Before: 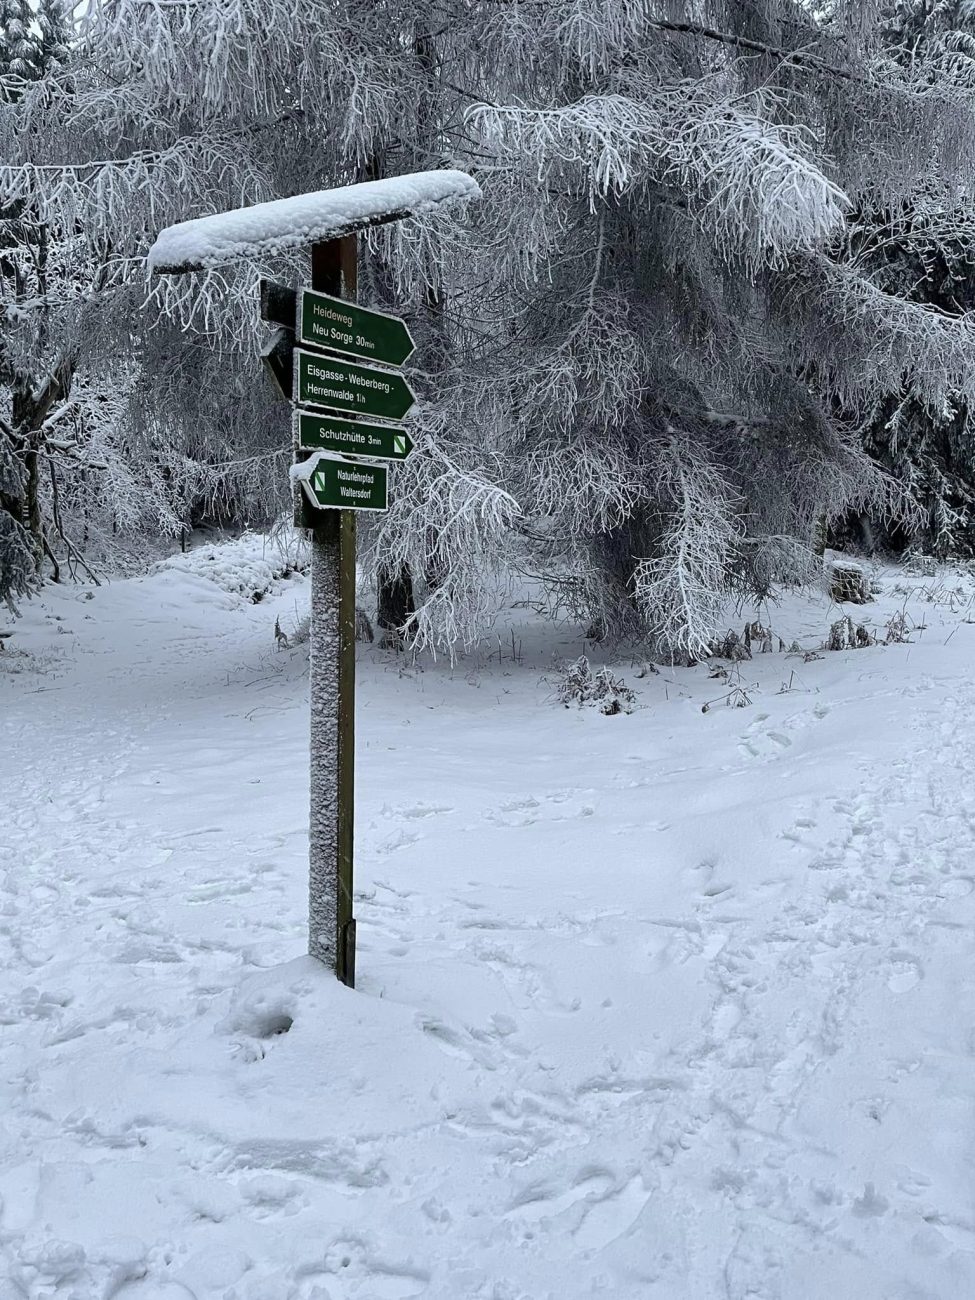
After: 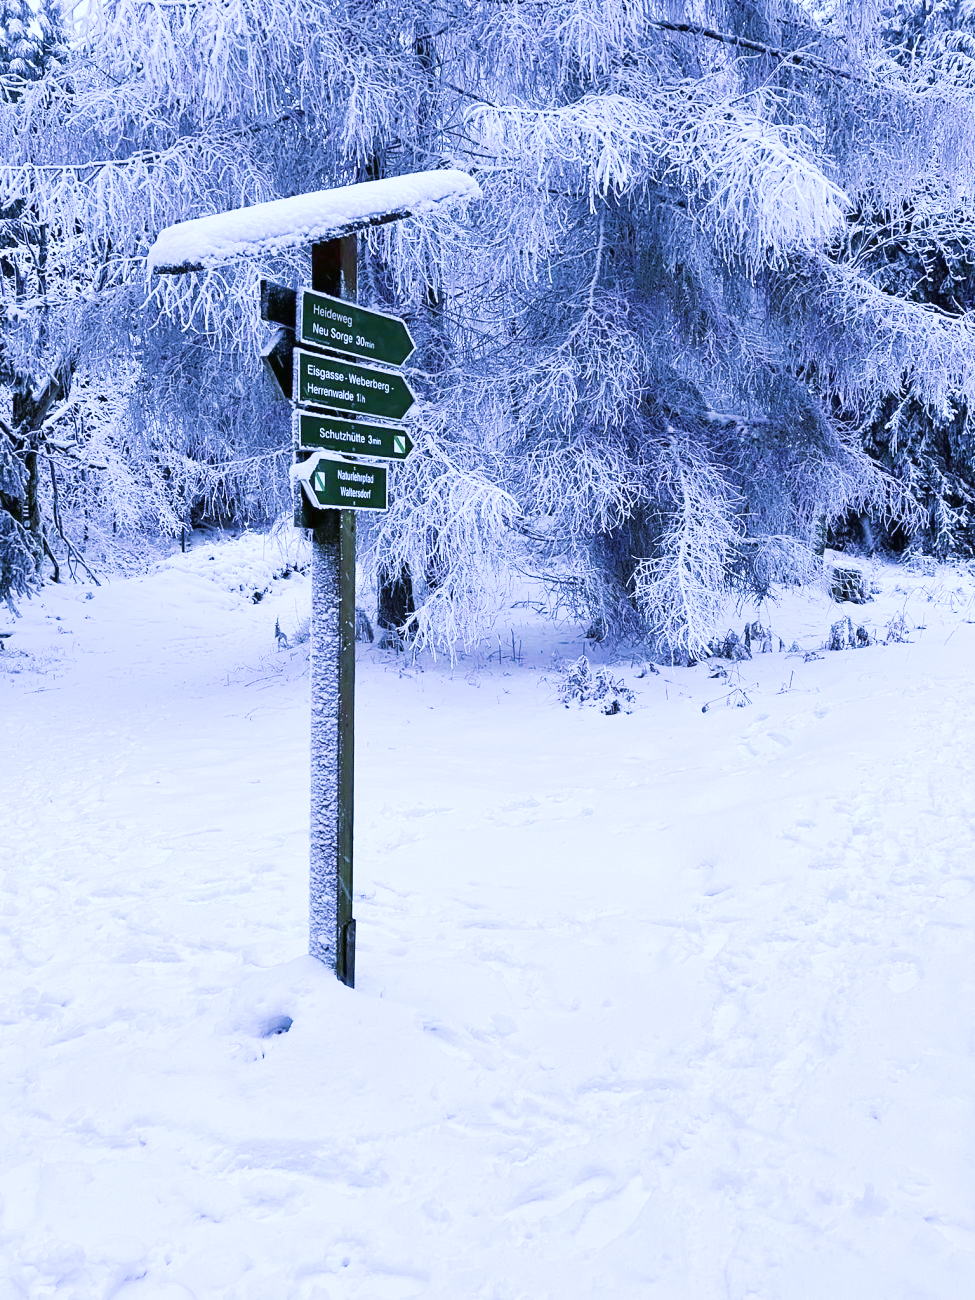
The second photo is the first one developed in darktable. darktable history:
tone curve: curves: ch0 [(0, 0) (0.003, 0.015) (0.011, 0.025) (0.025, 0.056) (0.044, 0.104) (0.069, 0.139) (0.1, 0.181) (0.136, 0.226) (0.177, 0.28) (0.224, 0.346) (0.277, 0.42) (0.335, 0.505) (0.399, 0.594) (0.468, 0.699) (0.543, 0.776) (0.623, 0.848) (0.709, 0.893) (0.801, 0.93) (0.898, 0.97) (1, 1)], preserve colors none
white balance: red 0.766, blue 1.537
